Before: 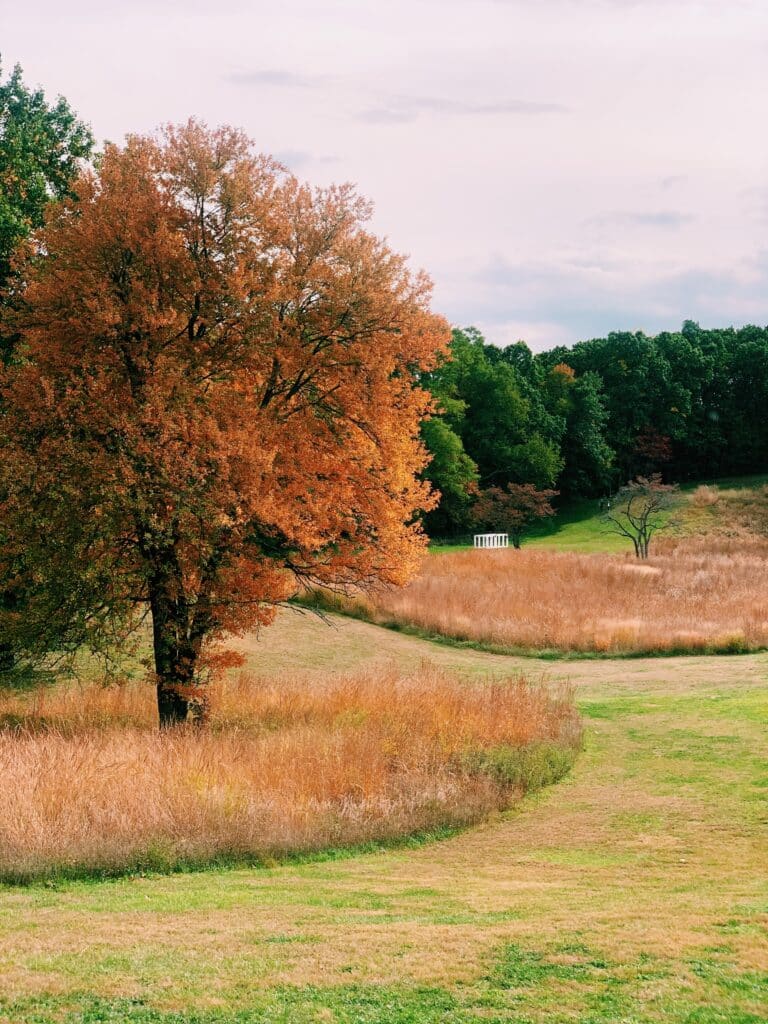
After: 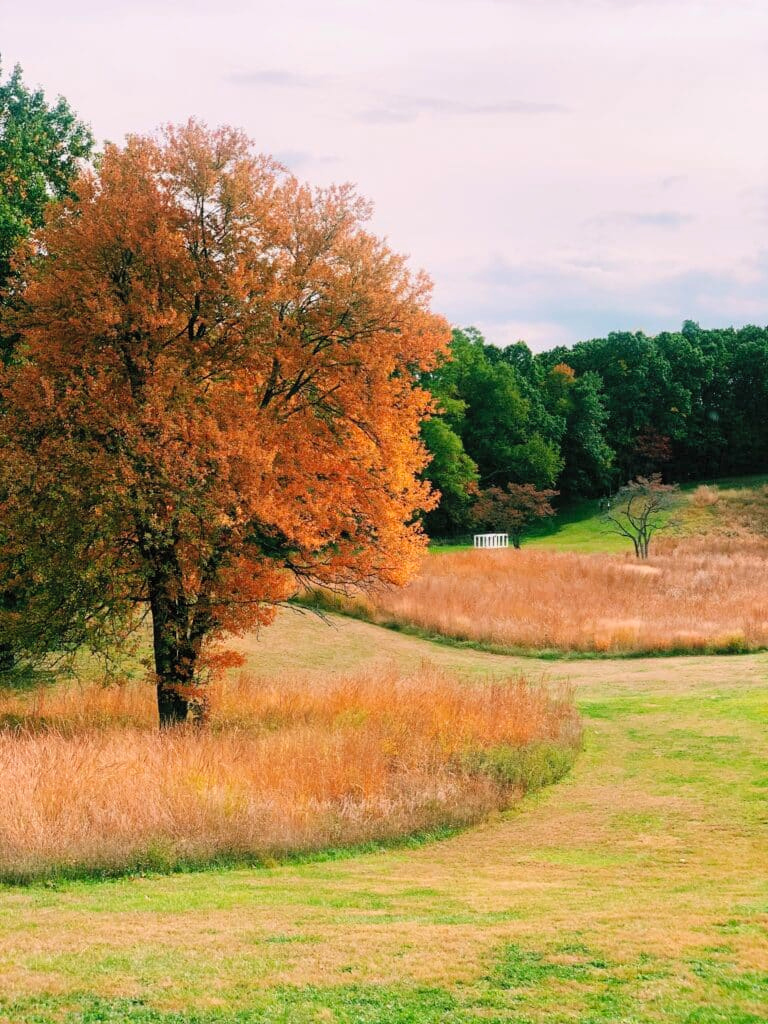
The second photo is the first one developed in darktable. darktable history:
contrast brightness saturation: brightness 0.088, saturation 0.191
tone equalizer: edges refinement/feathering 500, mask exposure compensation -1.57 EV, preserve details no
